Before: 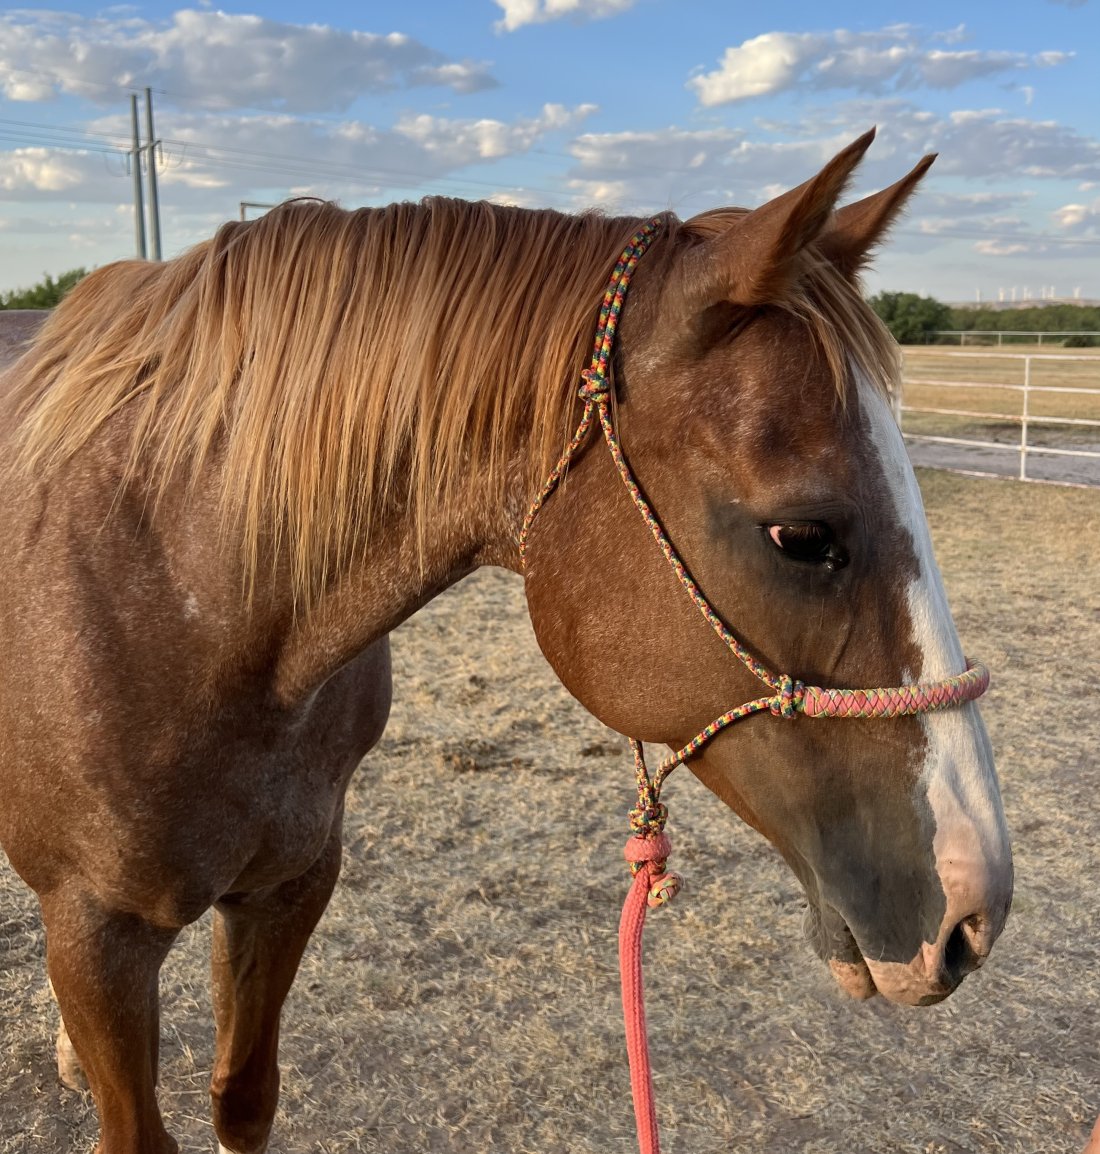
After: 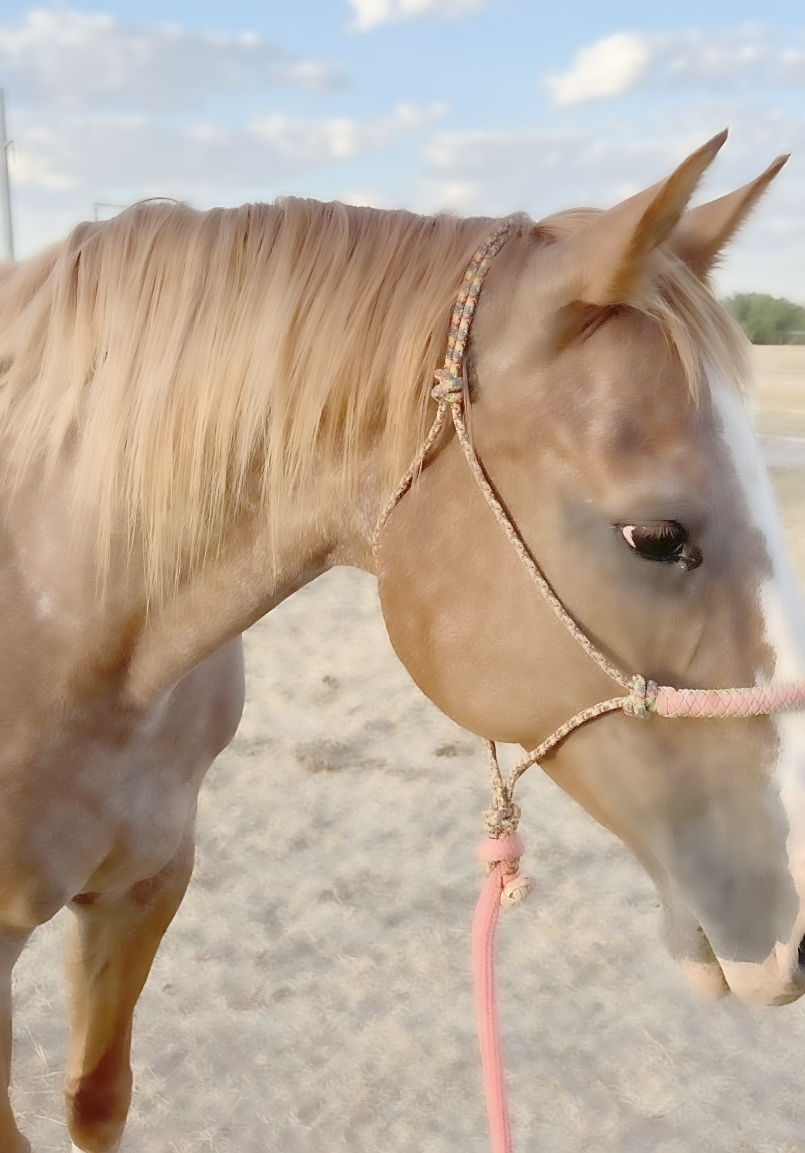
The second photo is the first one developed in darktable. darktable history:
sharpen: on, module defaults
astrophoto denoise: patch size 0, strength 76%, luma 80%
crop: left 13.443%, right 13.31%
